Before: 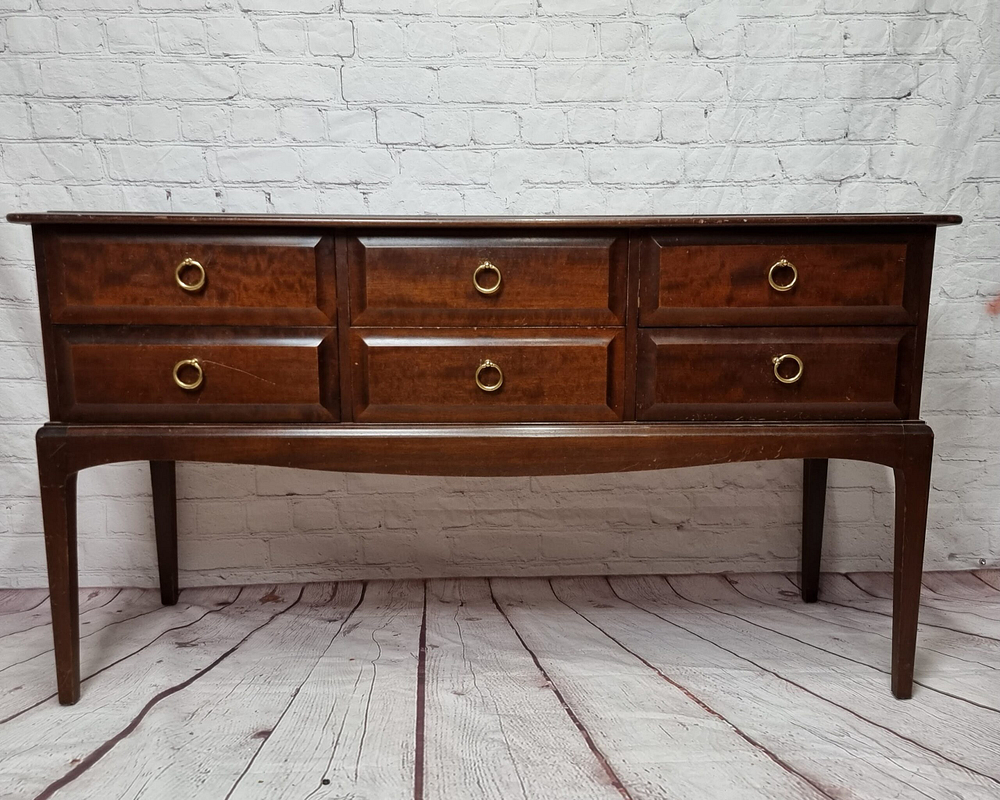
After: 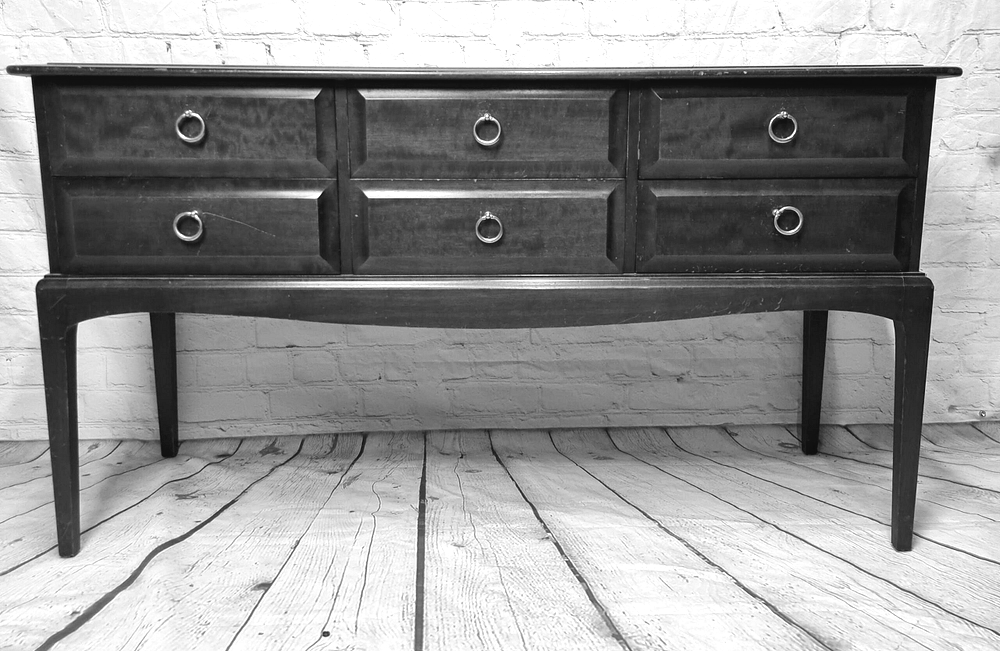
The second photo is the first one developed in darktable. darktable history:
exposure: black level correction 0, exposure 0.7 EV, compensate exposure bias true, compensate highlight preservation false
monochrome: on, module defaults
crop and rotate: top 18.507%
color balance: lift [1, 1.011, 0.999, 0.989], gamma [1.109, 1.045, 1.039, 0.955], gain [0.917, 0.936, 0.952, 1.064], contrast 2.32%, contrast fulcrum 19%, output saturation 101%
